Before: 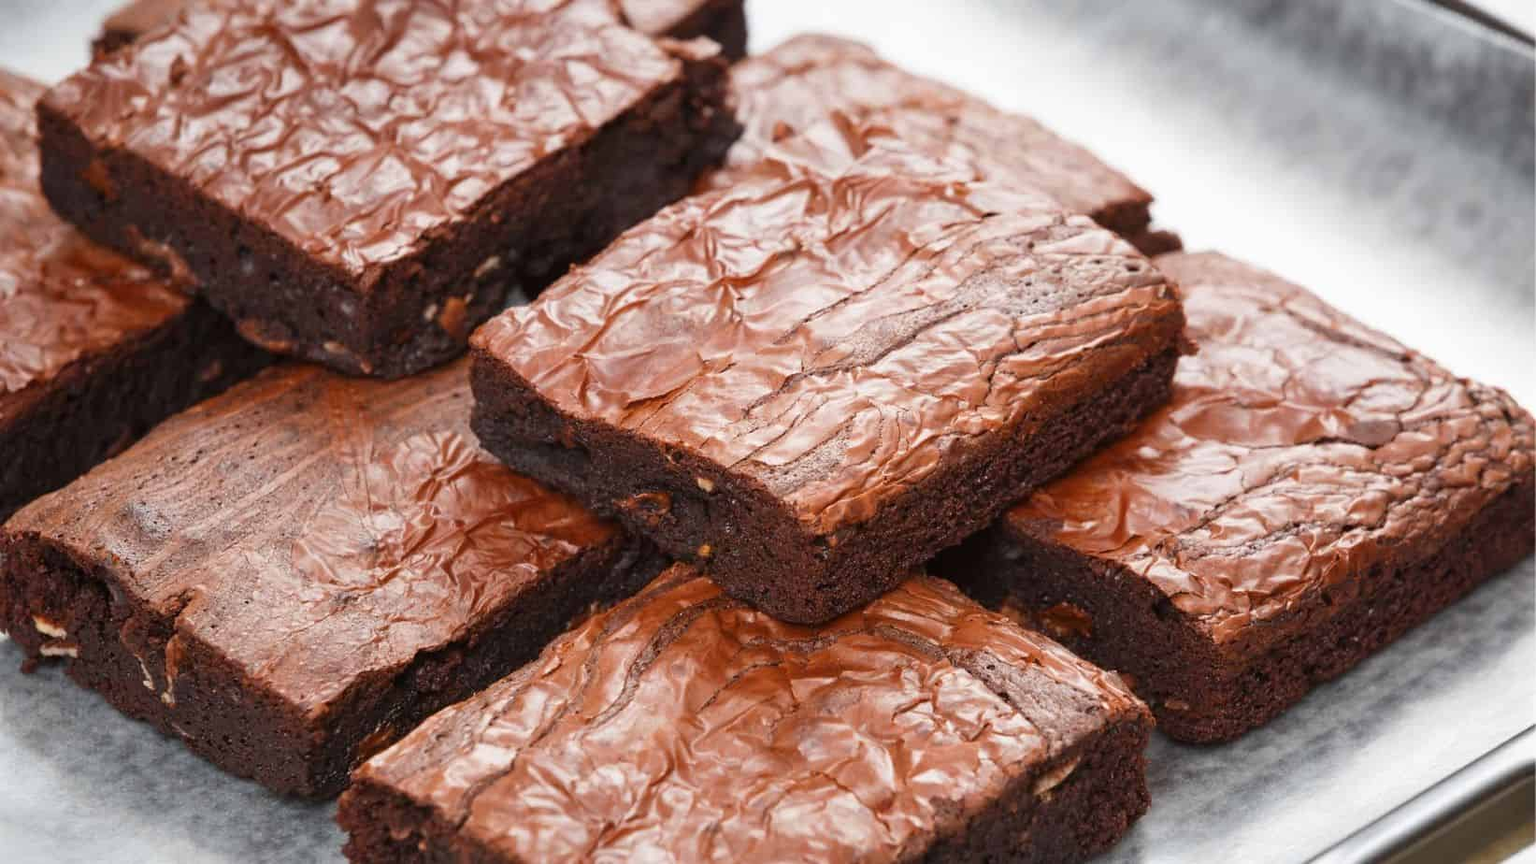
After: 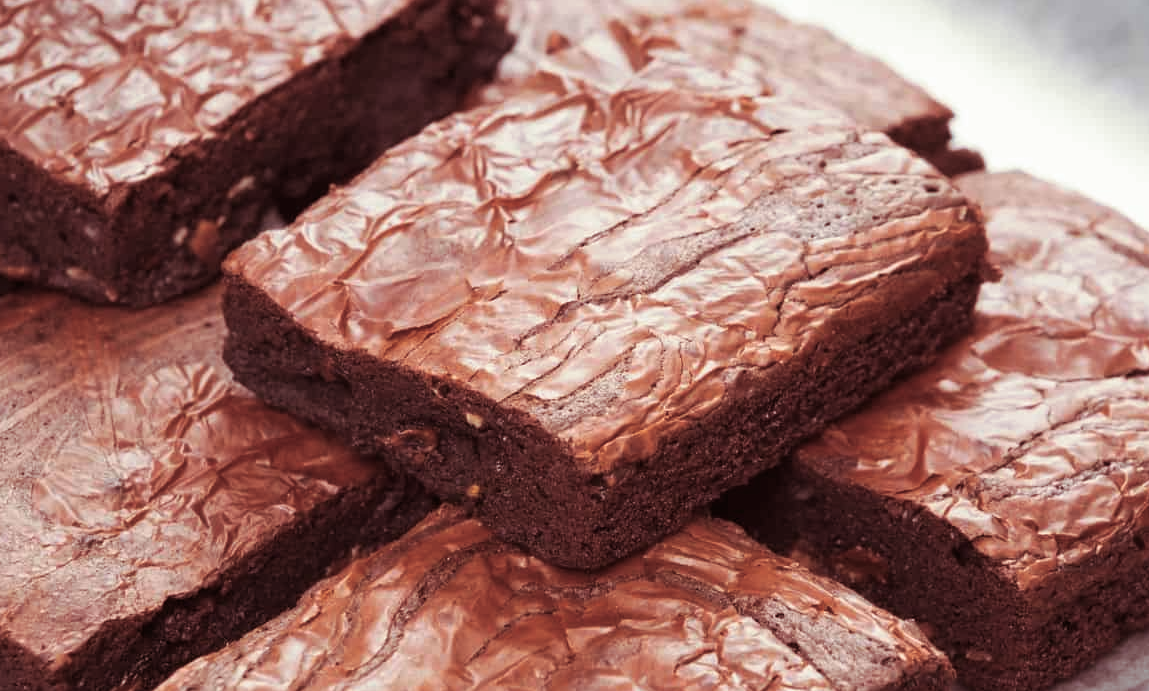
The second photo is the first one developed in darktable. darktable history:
exposure: compensate highlight preservation false
split-toning: shadows › hue 360°
crop and rotate: left 17.046%, top 10.659%, right 12.989%, bottom 14.553%
